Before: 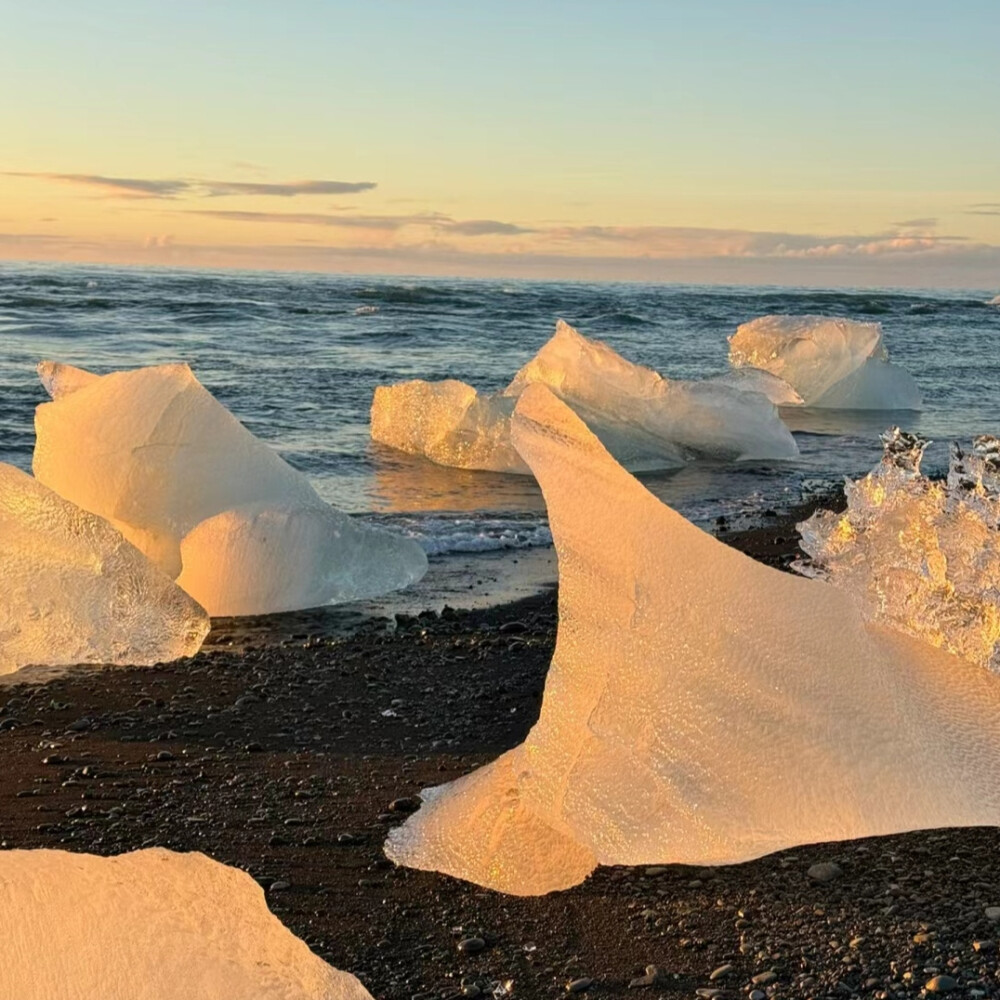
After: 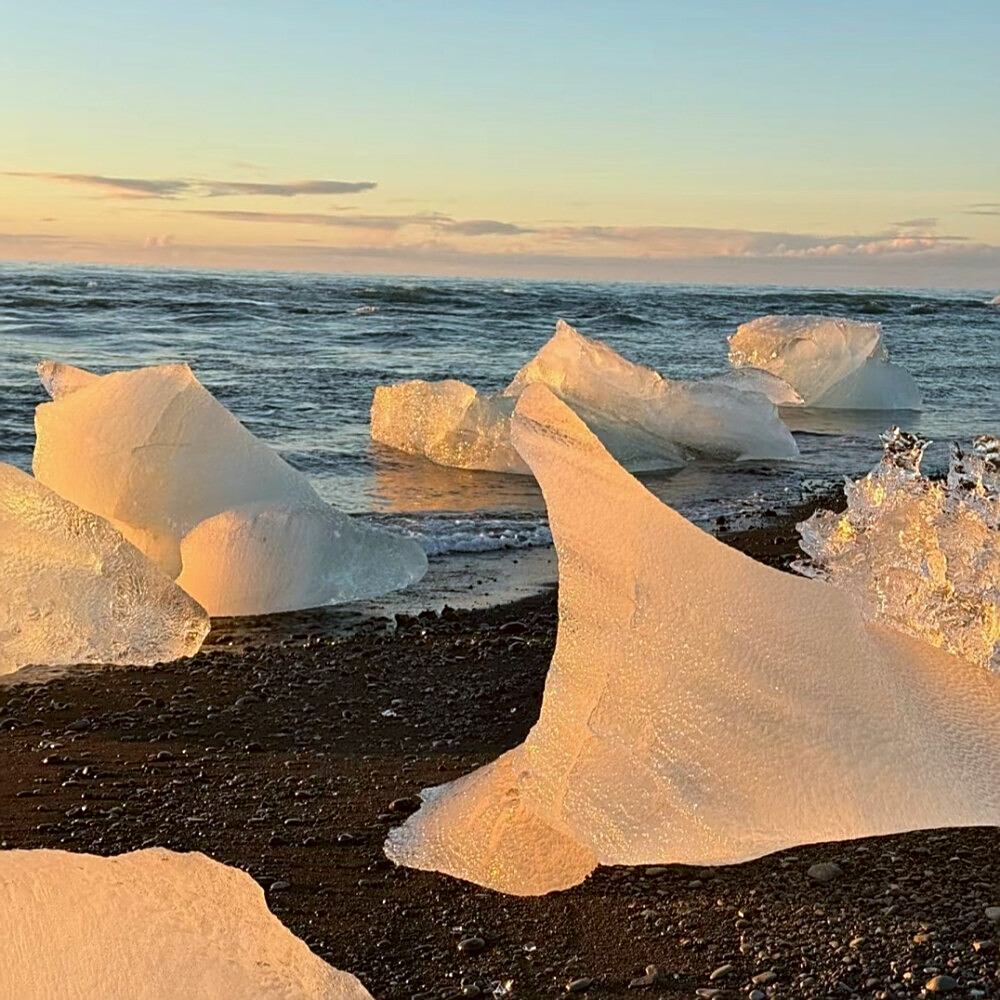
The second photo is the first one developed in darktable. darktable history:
color correction: highlights a* -3.02, highlights b* -6.71, shadows a* 3.19, shadows b* 5.46
sharpen: on, module defaults
